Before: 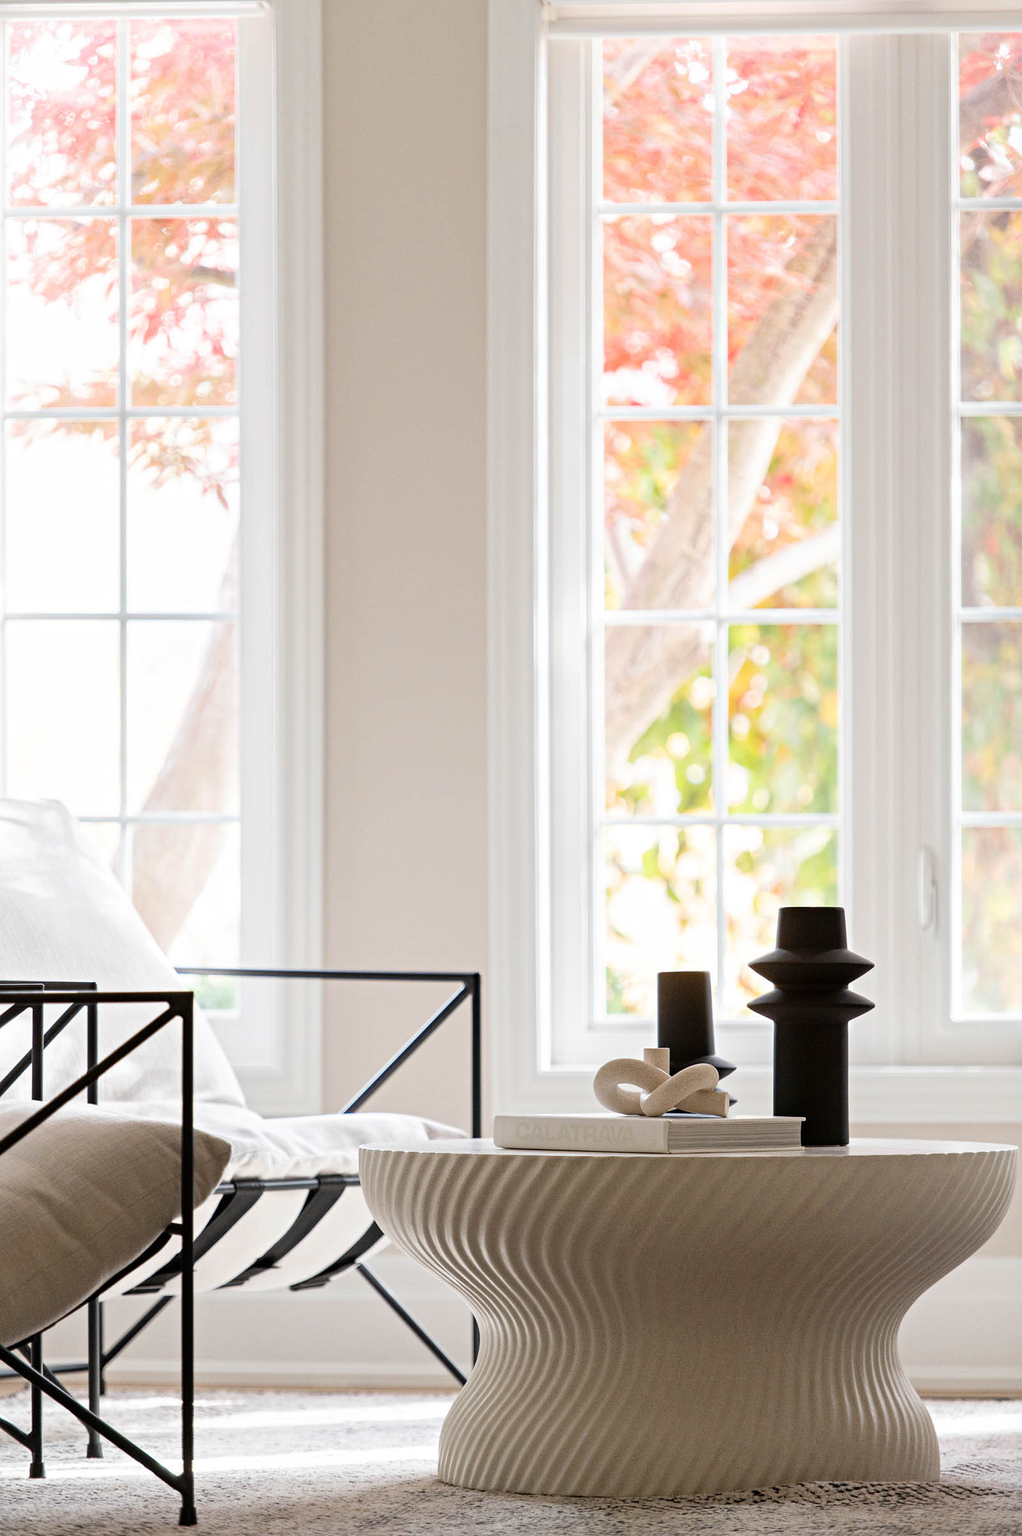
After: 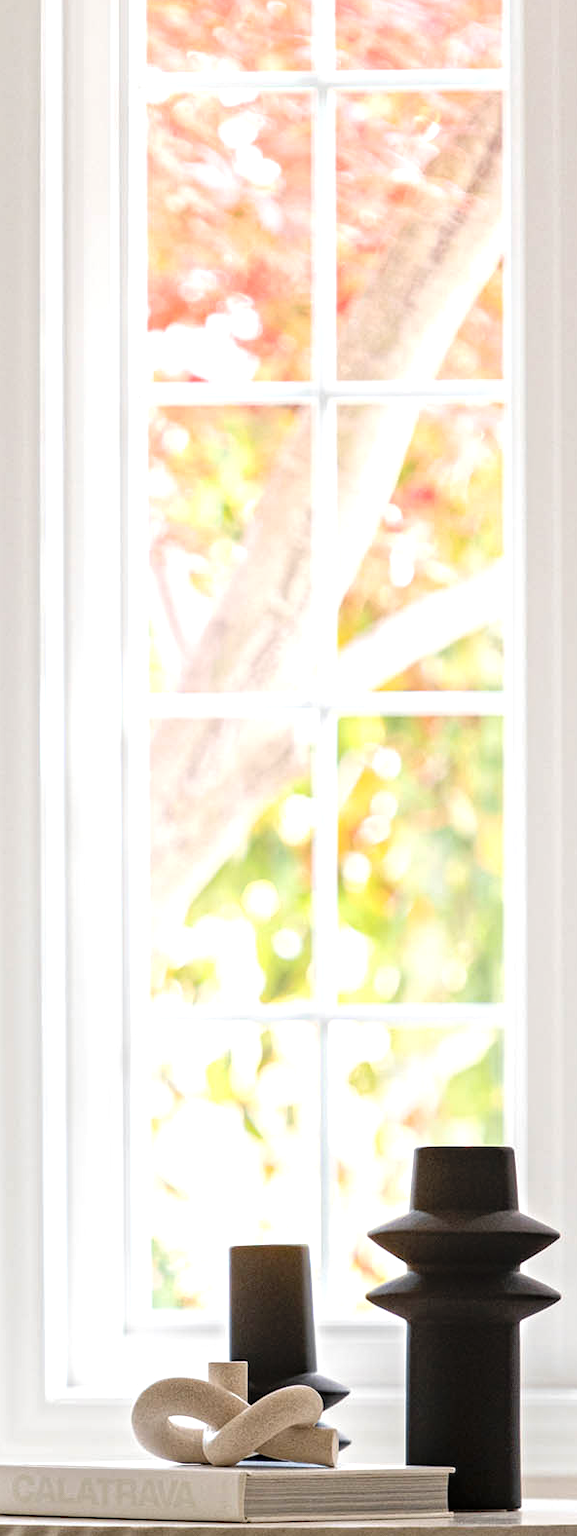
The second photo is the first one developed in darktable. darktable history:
local contrast: on, module defaults
exposure: black level correction 0.001, exposure 0.3 EV, compensate exposure bias true, compensate highlight preservation false
crop and rotate: left 49.649%, top 10.141%, right 13.237%, bottom 24.253%
